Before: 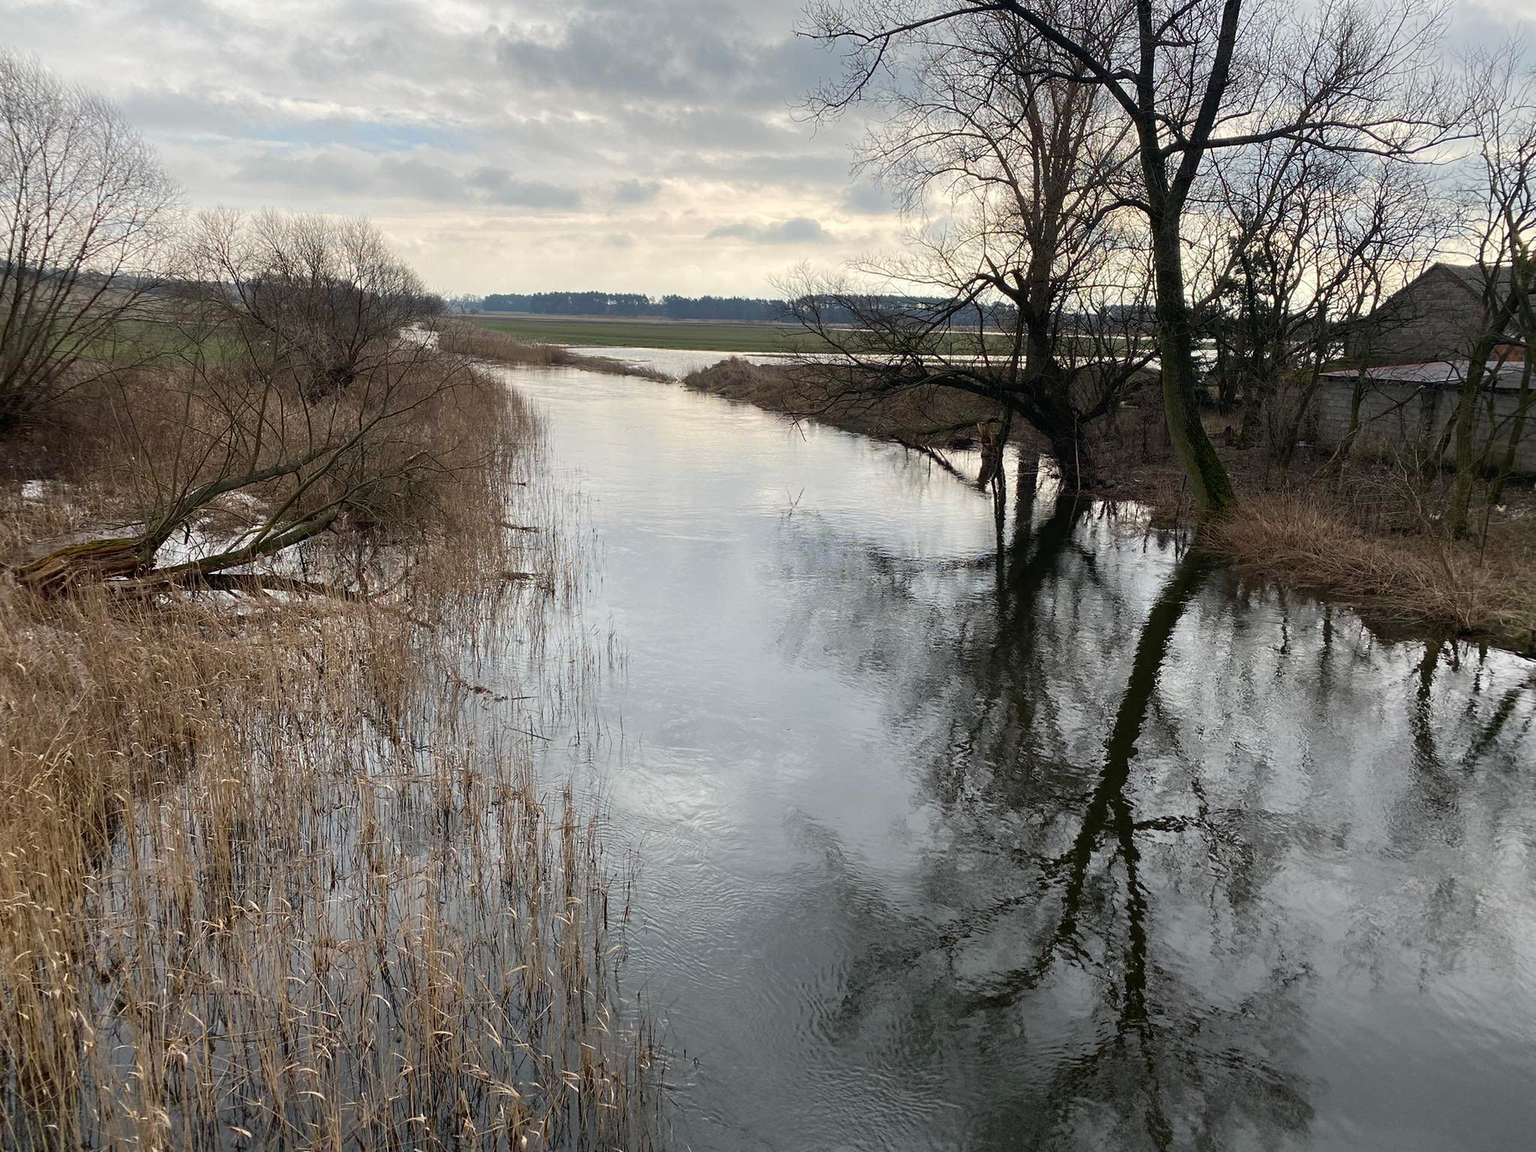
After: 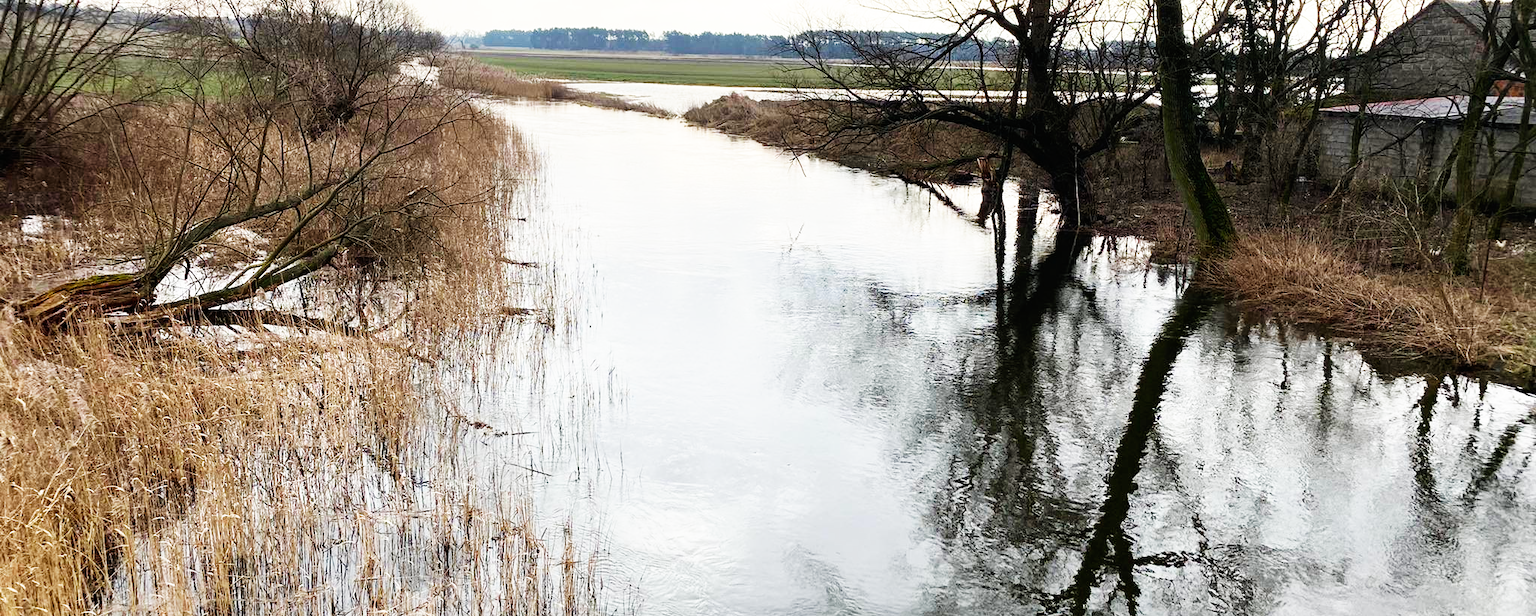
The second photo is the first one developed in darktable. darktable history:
crop and rotate: top 23.043%, bottom 23.437%
base curve: curves: ch0 [(0, 0) (0.007, 0.004) (0.027, 0.03) (0.046, 0.07) (0.207, 0.54) (0.442, 0.872) (0.673, 0.972) (1, 1)], preserve colors none
